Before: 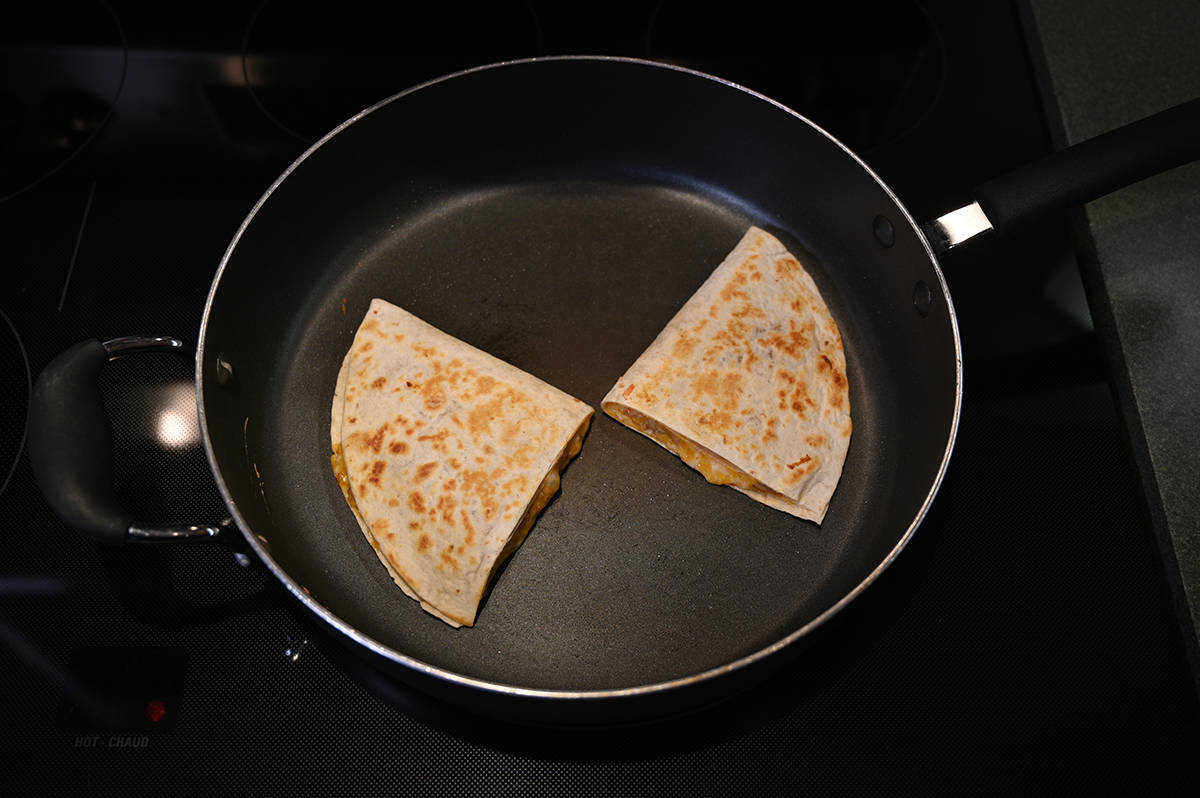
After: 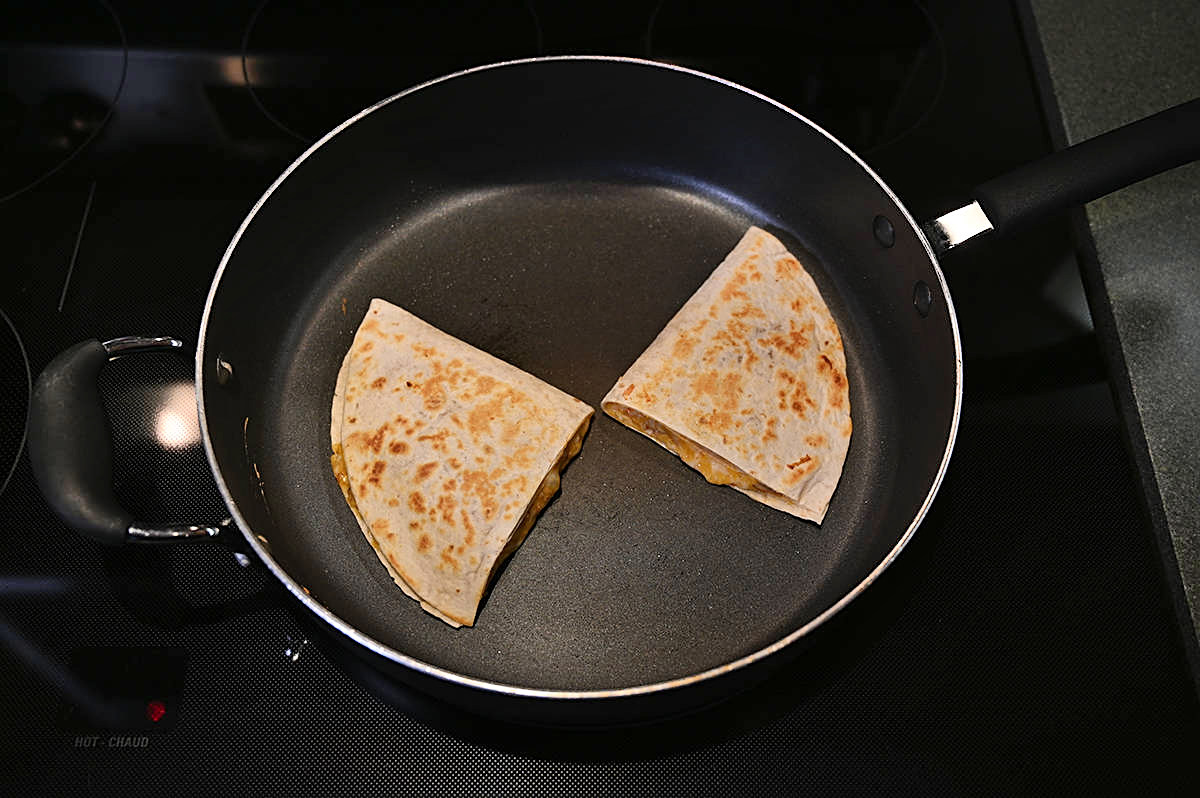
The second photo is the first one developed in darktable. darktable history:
shadows and highlights: highlights color adjustment 0%, soften with gaussian
sharpen: on, module defaults
